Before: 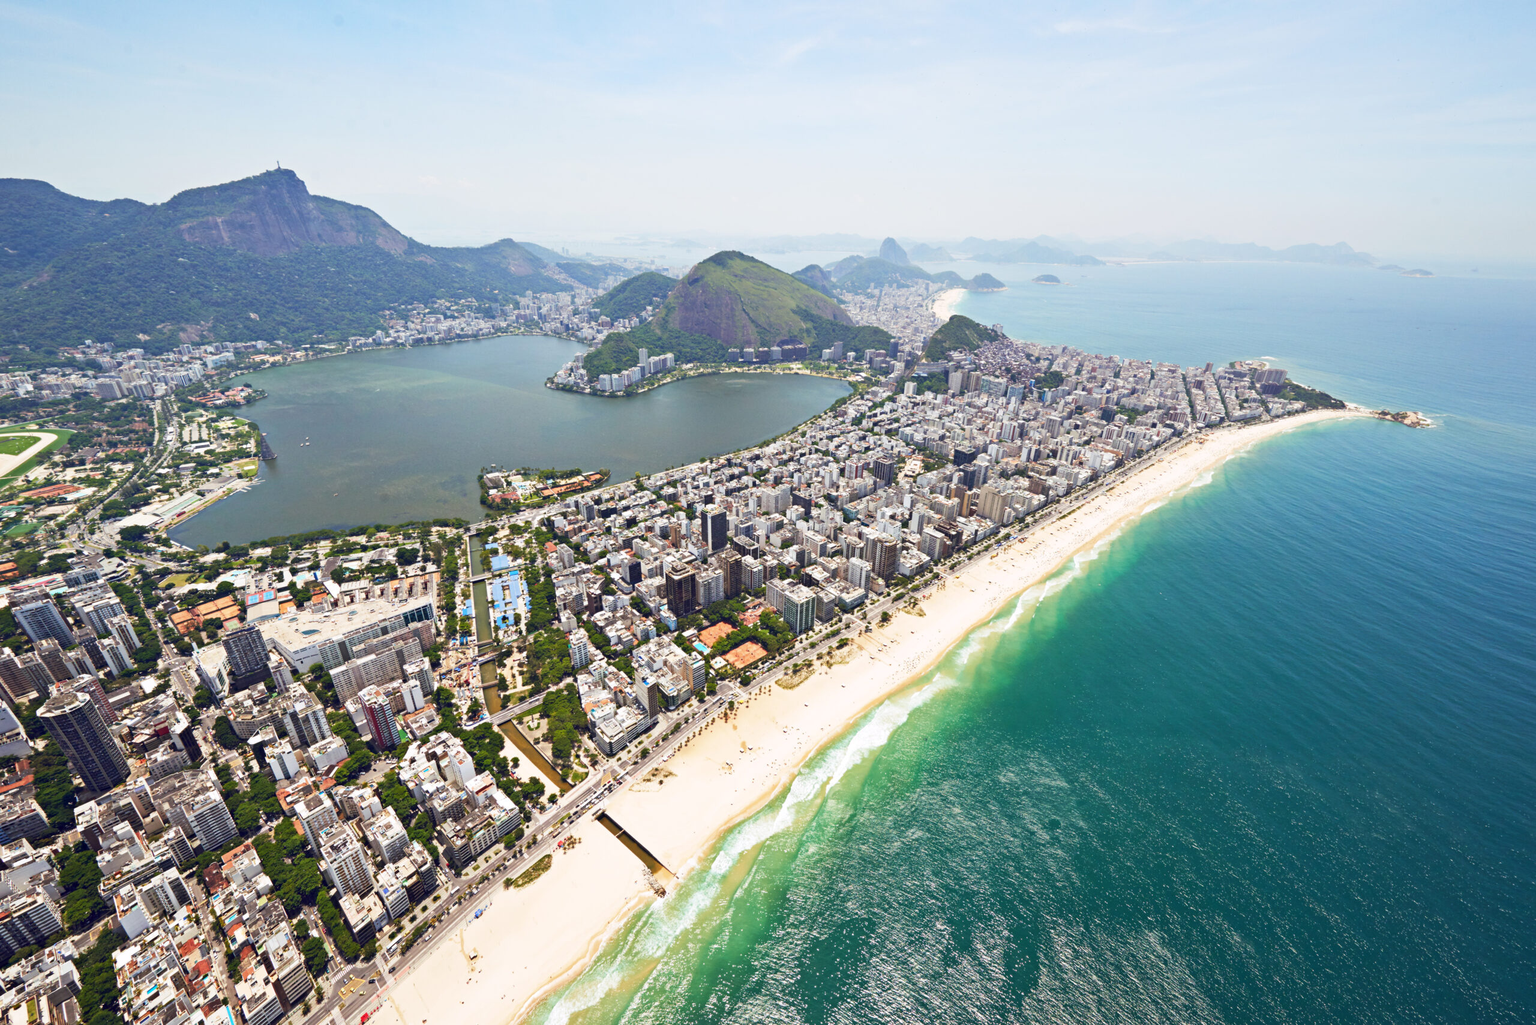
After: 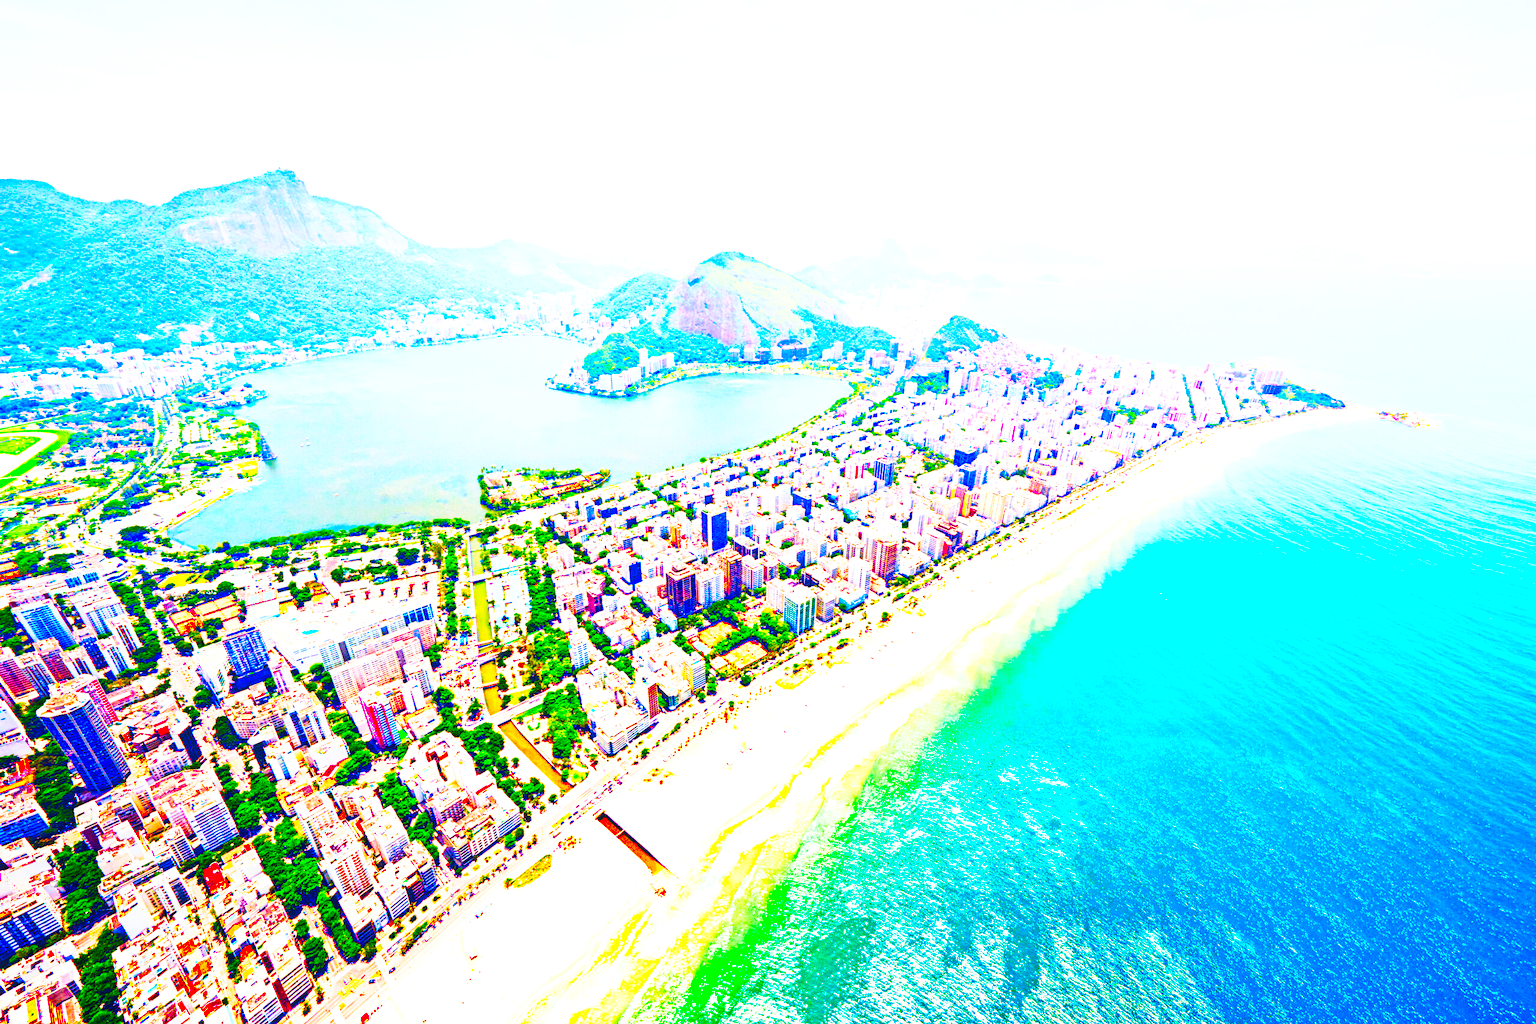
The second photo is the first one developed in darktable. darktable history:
local contrast: on, module defaults
exposure: black level correction 0, exposure 1.497 EV, compensate highlight preservation false
color correction: highlights b* -0.059, saturation 3
color balance rgb: linear chroma grading › shadows -8.679%, linear chroma grading › global chroma 9.762%, perceptual saturation grading › global saturation 19.682%, global vibrance 20%
tone curve: curves: ch0 [(0, 0) (0.003, 0.006) (0.011, 0.008) (0.025, 0.011) (0.044, 0.015) (0.069, 0.019) (0.1, 0.023) (0.136, 0.03) (0.177, 0.042) (0.224, 0.065) (0.277, 0.103) (0.335, 0.177) (0.399, 0.294) (0.468, 0.463) (0.543, 0.639) (0.623, 0.805) (0.709, 0.909) (0.801, 0.967) (0.898, 0.989) (1, 1)], preserve colors none
